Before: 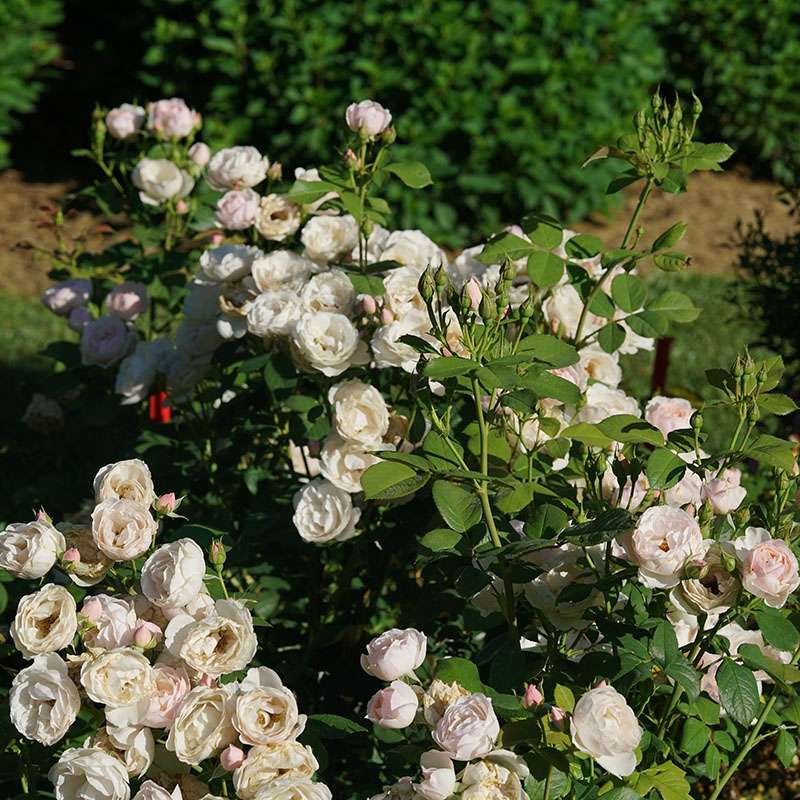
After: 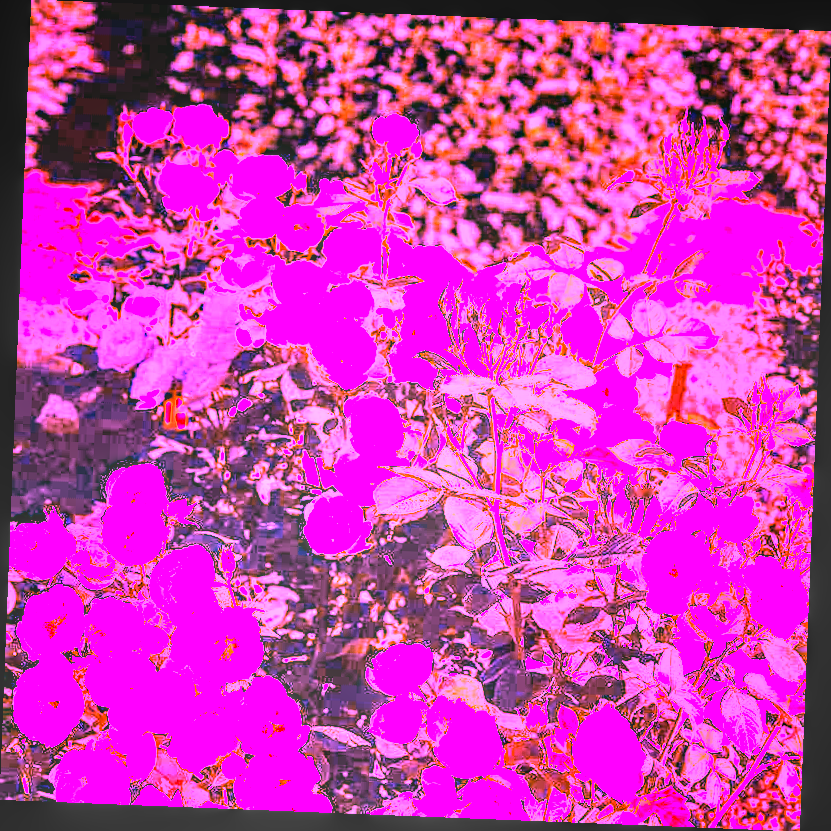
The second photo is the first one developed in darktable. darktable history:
local contrast: detail 142%
rotate and perspective: rotation 2.27°, automatic cropping off
white balance: red 8, blue 8
haze removal: compatibility mode true, adaptive false
